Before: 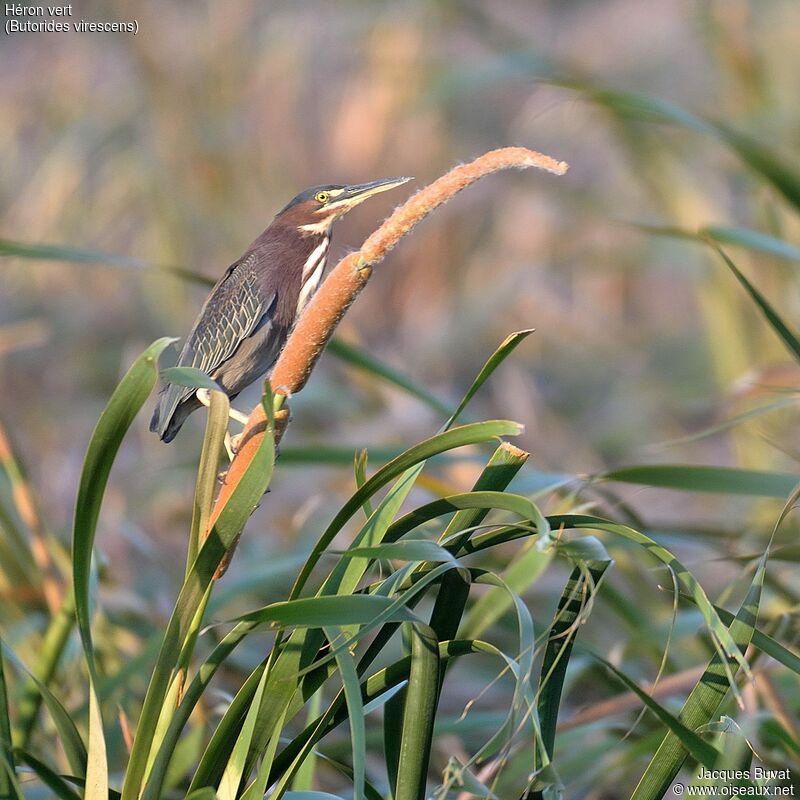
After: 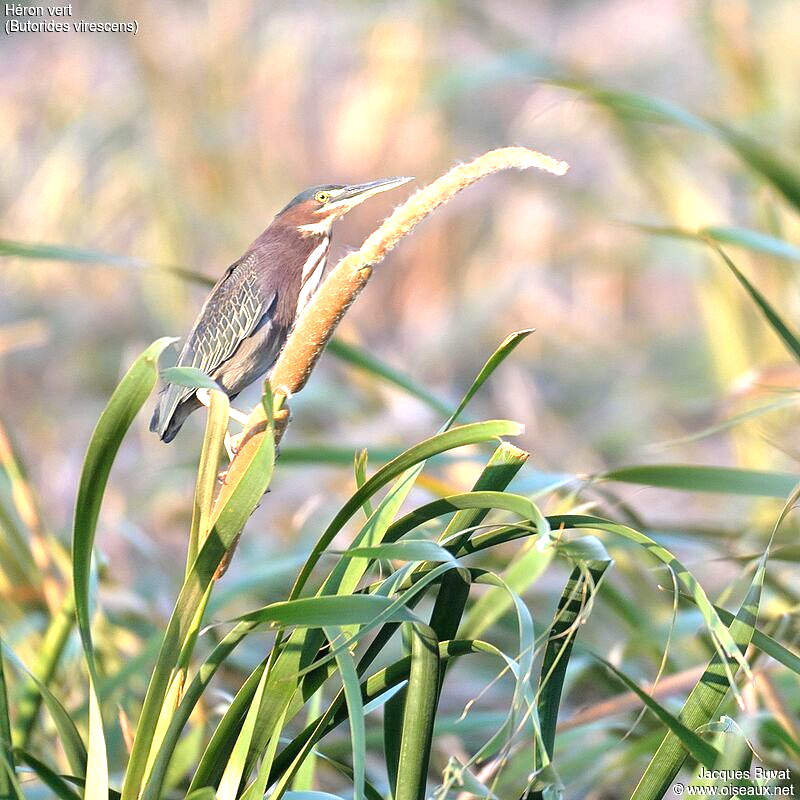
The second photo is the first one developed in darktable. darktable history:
exposure: black level correction 0, exposure 1.095 EV, compensate highlight preservation false
